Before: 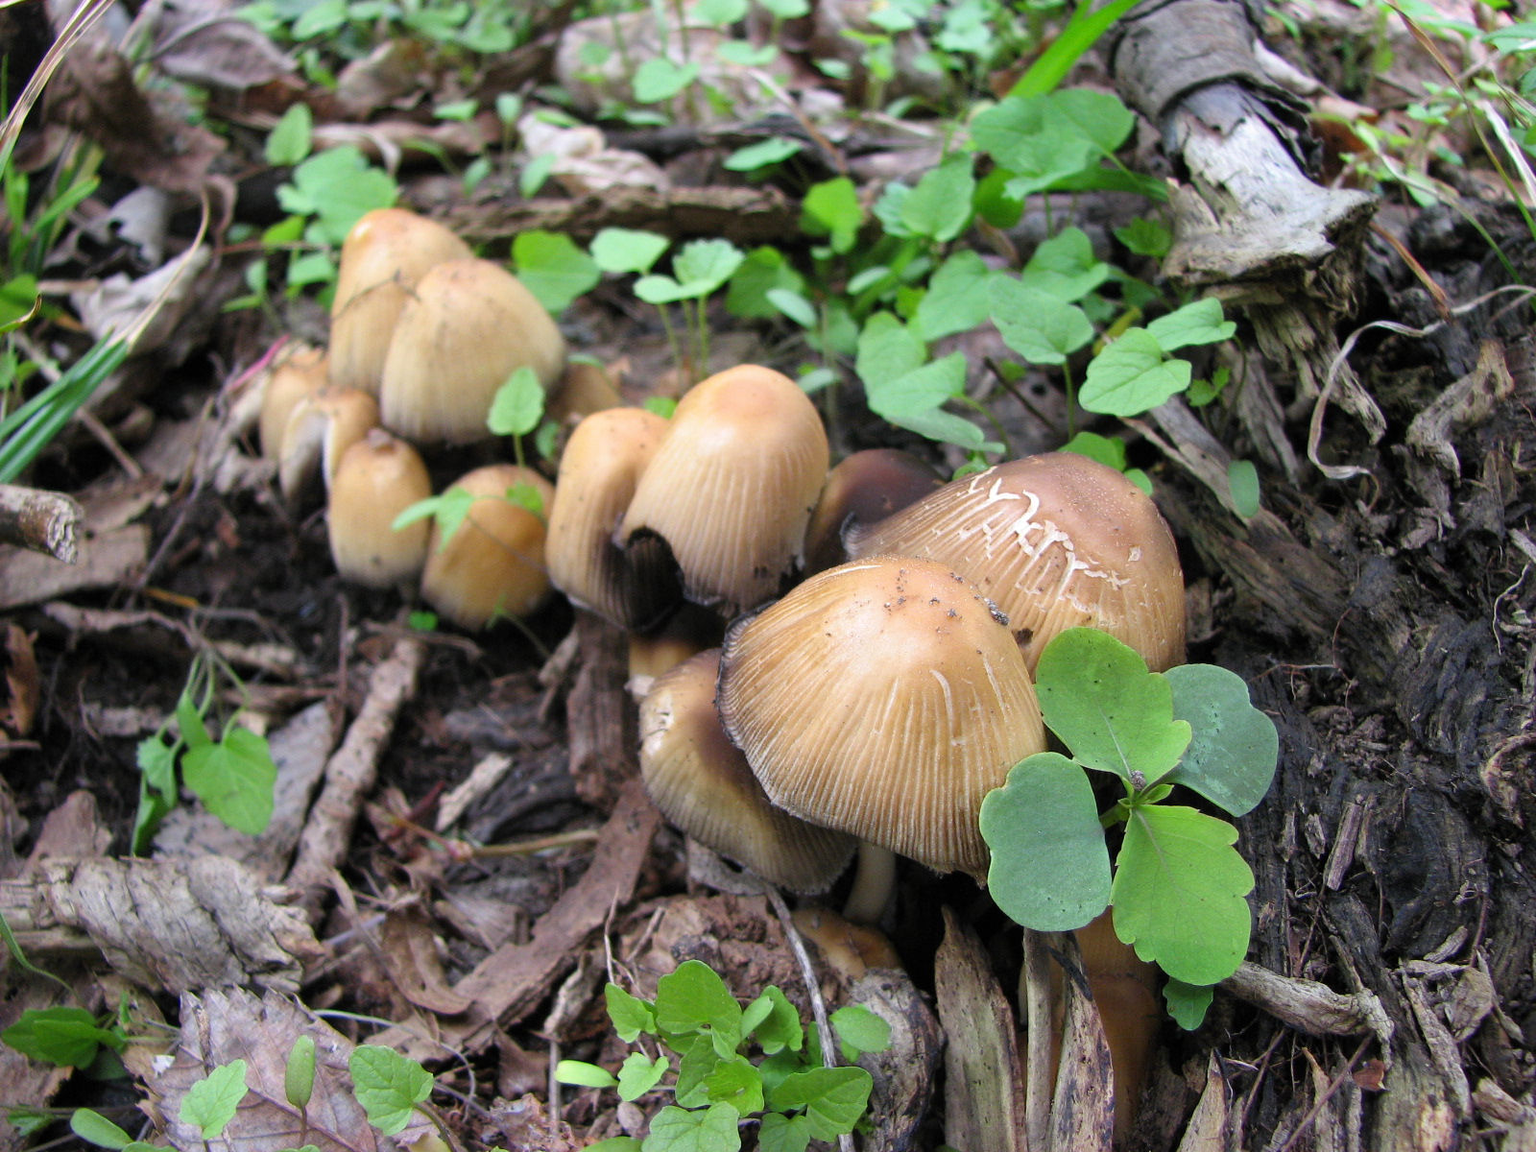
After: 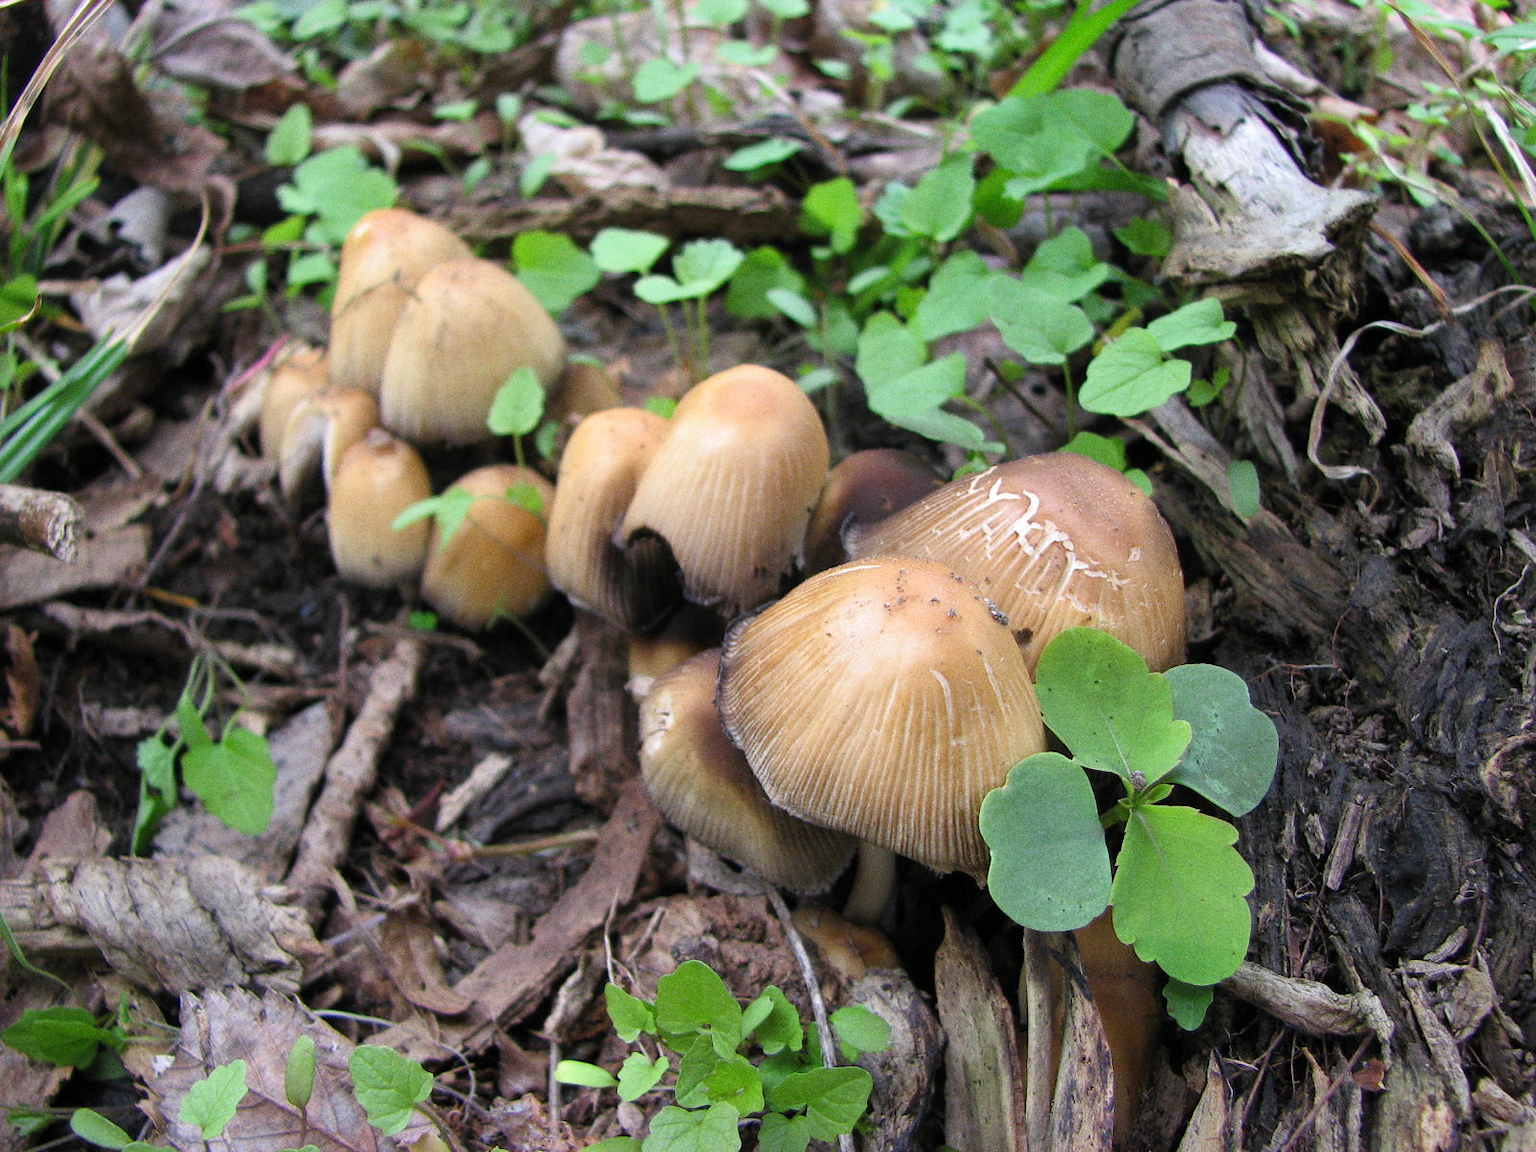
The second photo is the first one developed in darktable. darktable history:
exposure: compensate highlight preservation false
grain: coarseness 0.09 ISO
contrast equalizer: y [[0.5 ×6], [0.5 ×6], [0.5, 0.5, 0.501, 0.545, 0.707, 0.863], [0 ×6], [0 ×6]]
